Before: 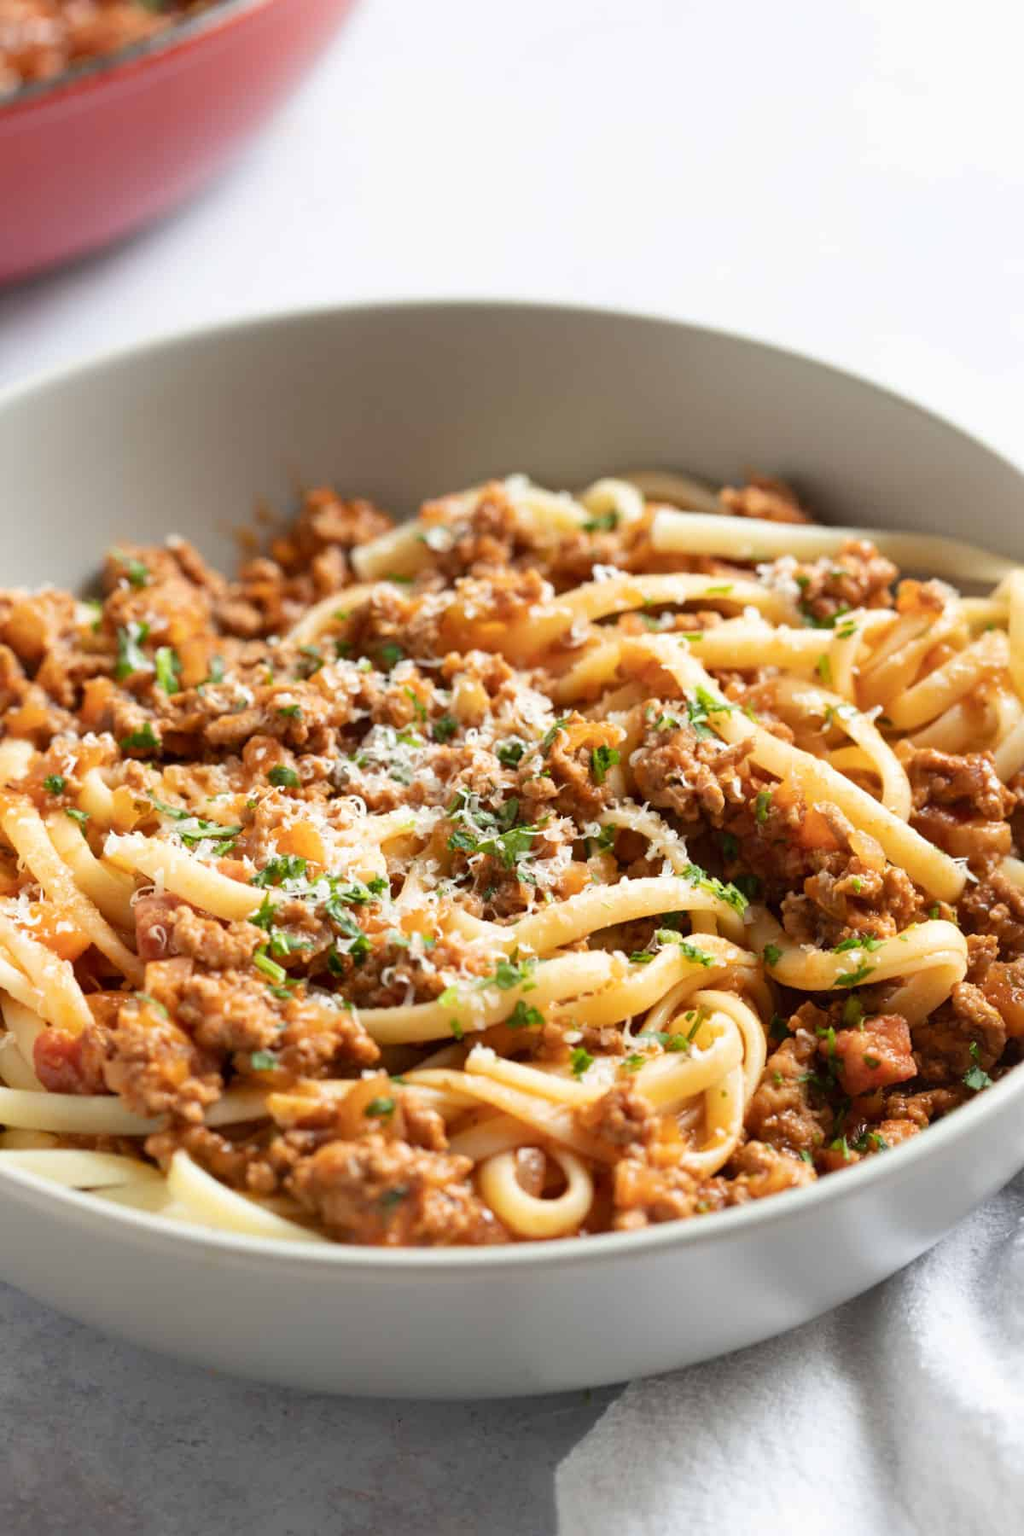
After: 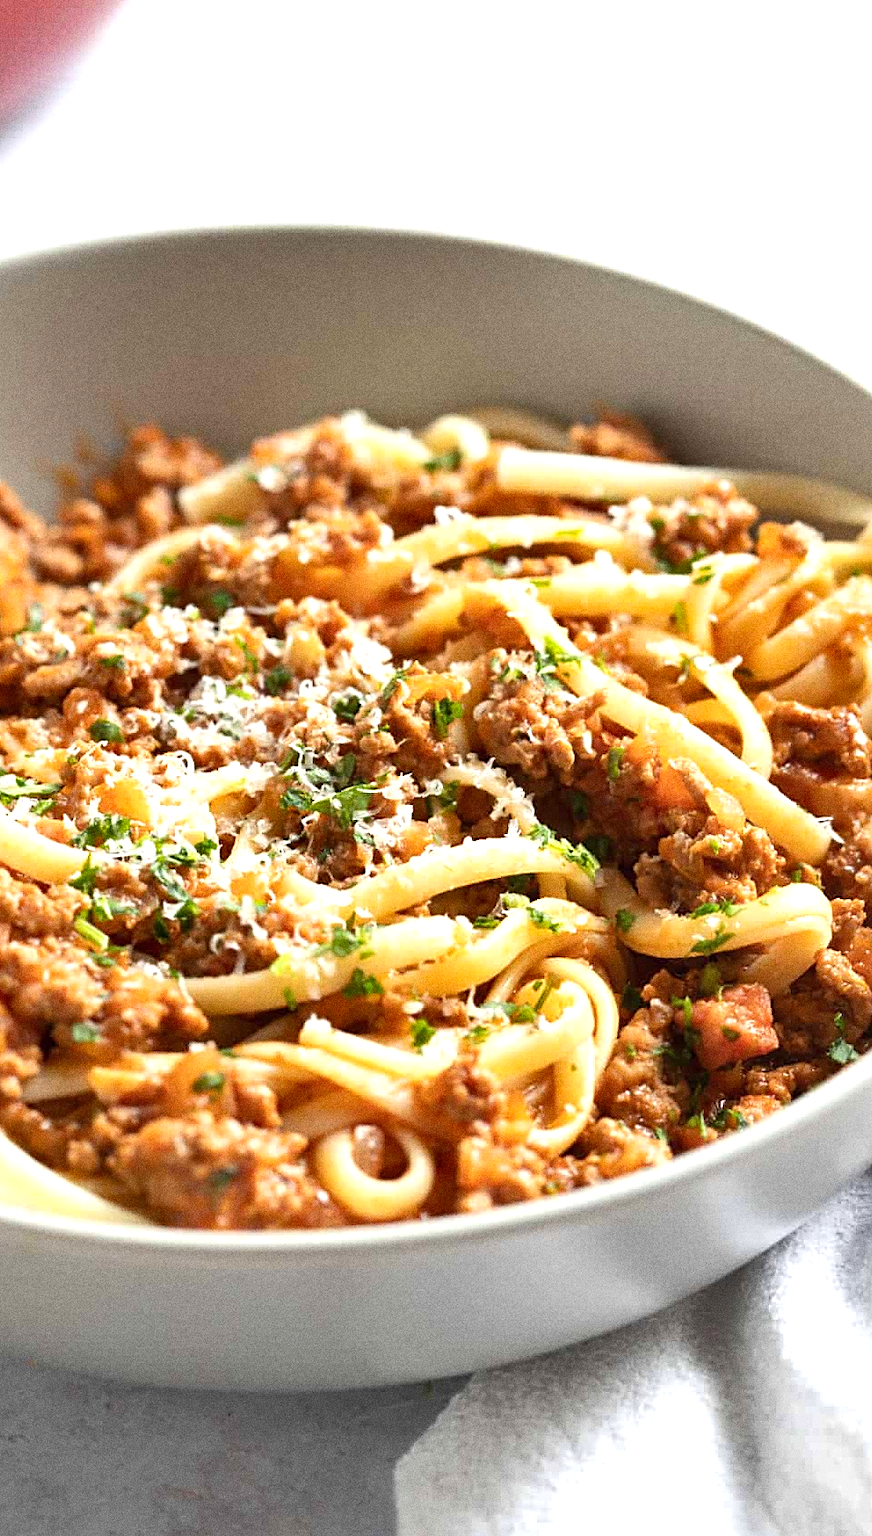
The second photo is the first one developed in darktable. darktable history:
shadows and highlights: shadows 49, highlights -41, soften with gaussian
grain: coarseness 0.09 ISO, strength 40%
exposure: black level correction 0, exposure 0.5 EV, compensate highlight preservation false
sharpen: on, module defaults
crop and rotate: left 17.959%, top 5.771%, right 1.742%
